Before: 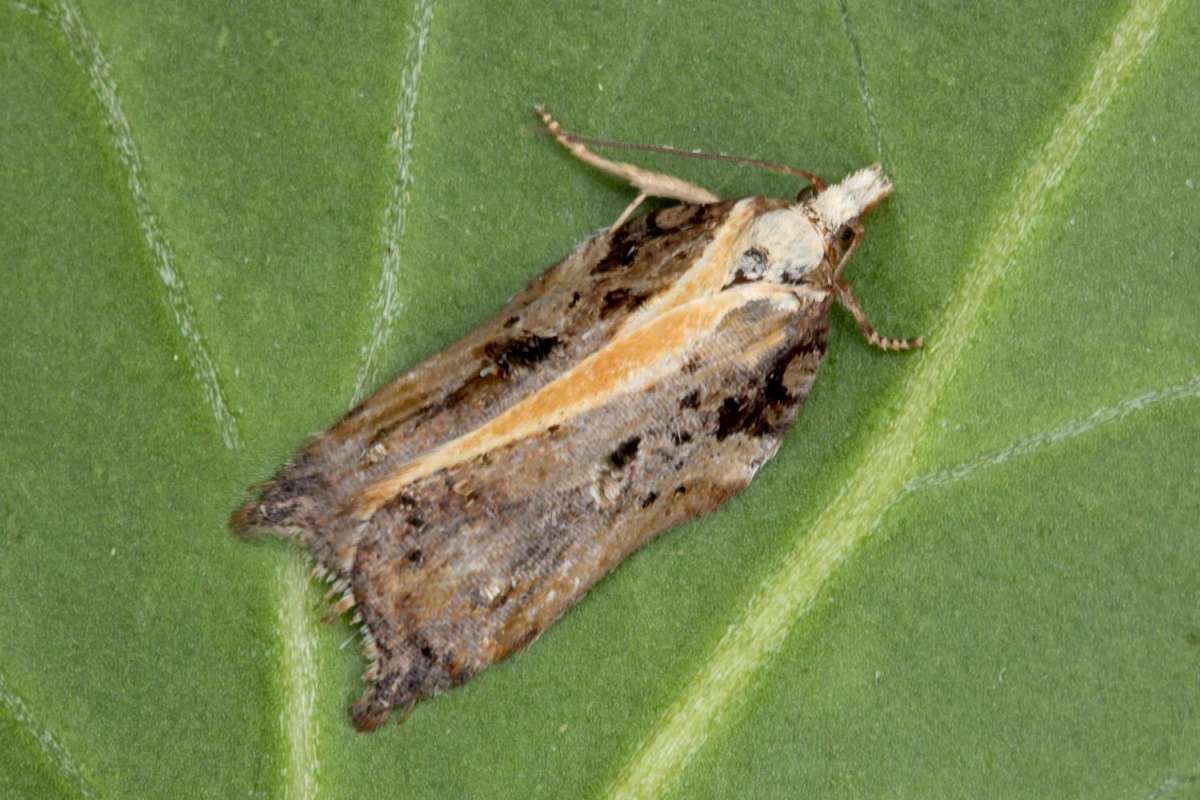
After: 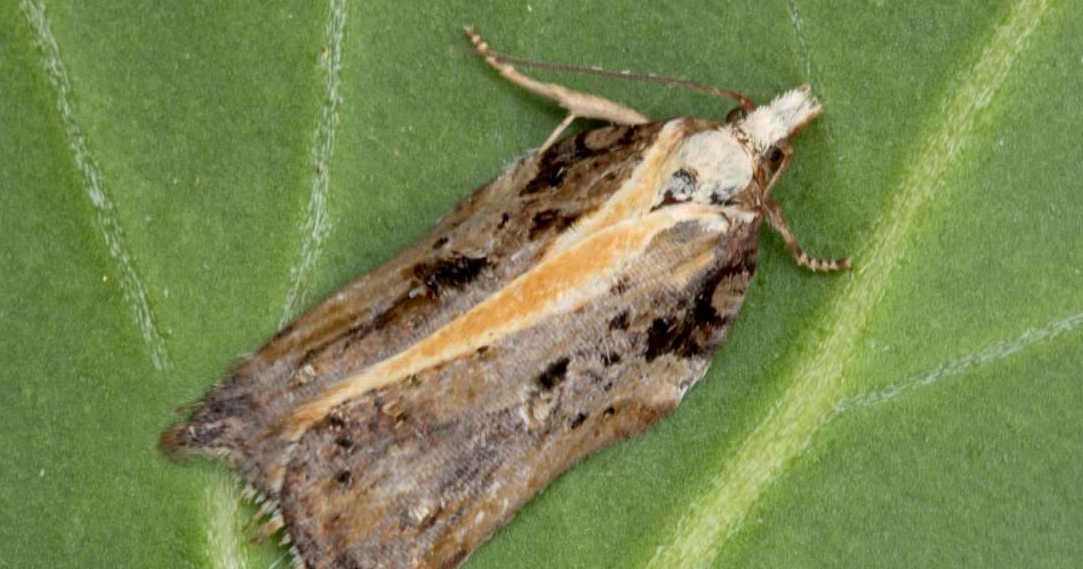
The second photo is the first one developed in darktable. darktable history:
crop: left 5.966%, top 9.964%, right 3.776%, bottom 18.837%
